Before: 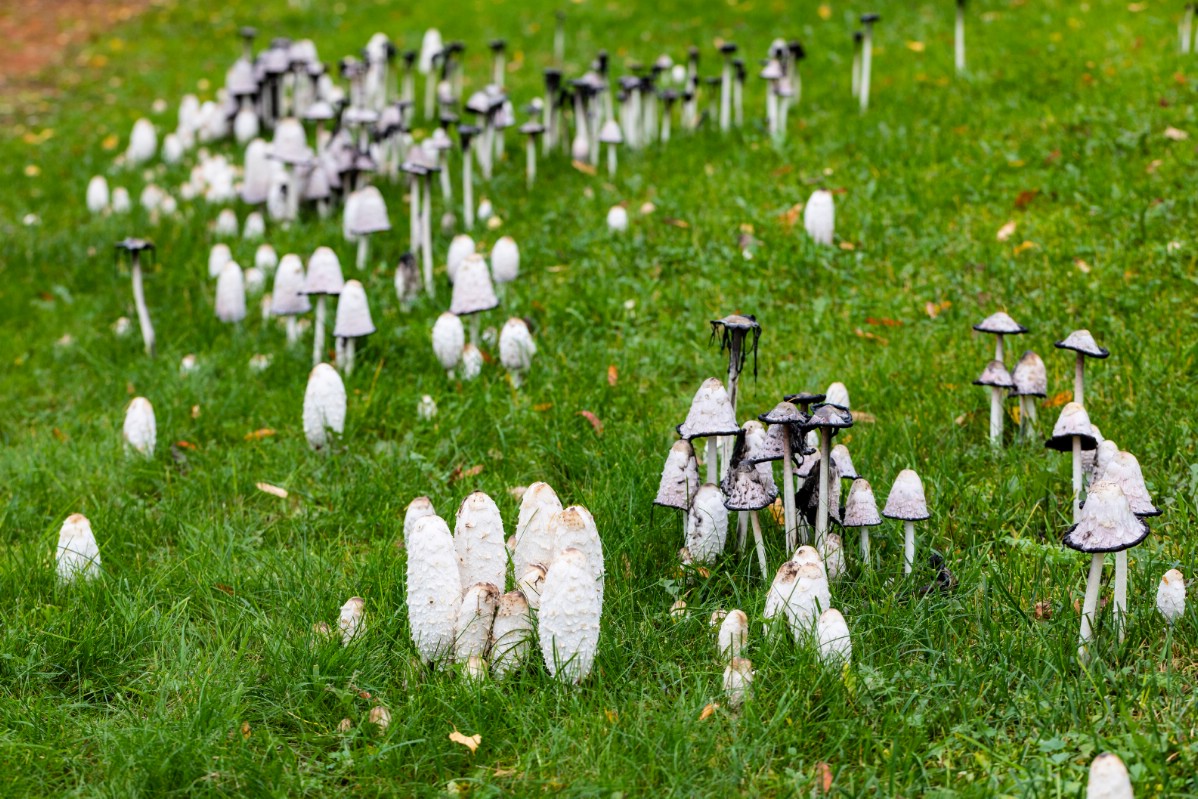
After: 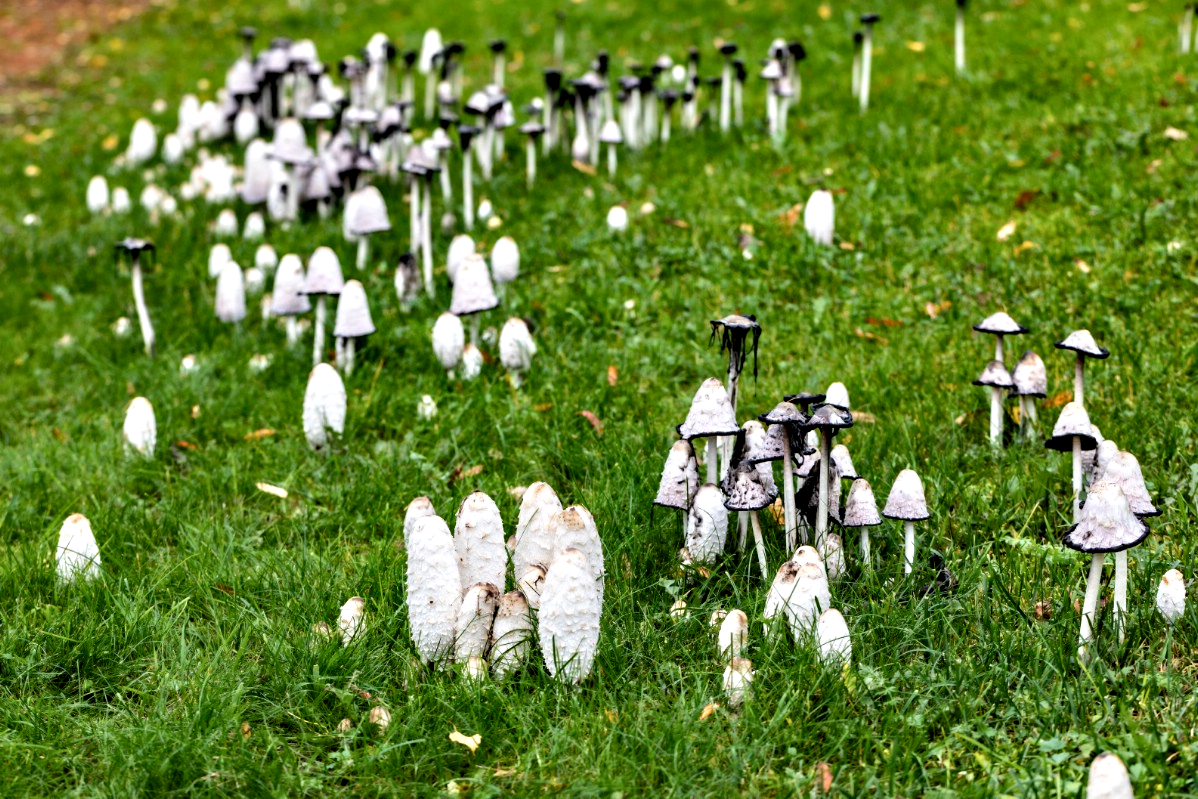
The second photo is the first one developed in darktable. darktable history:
contrast equalizer: y [[0.511, 0.558, 0.631, 0.632, 0.559, 0.512], [0.5 ×6], [0.507, 0.559, 0.627, 0.644, 0.647, 0.647], [0 ×6], [0 ×6]]
